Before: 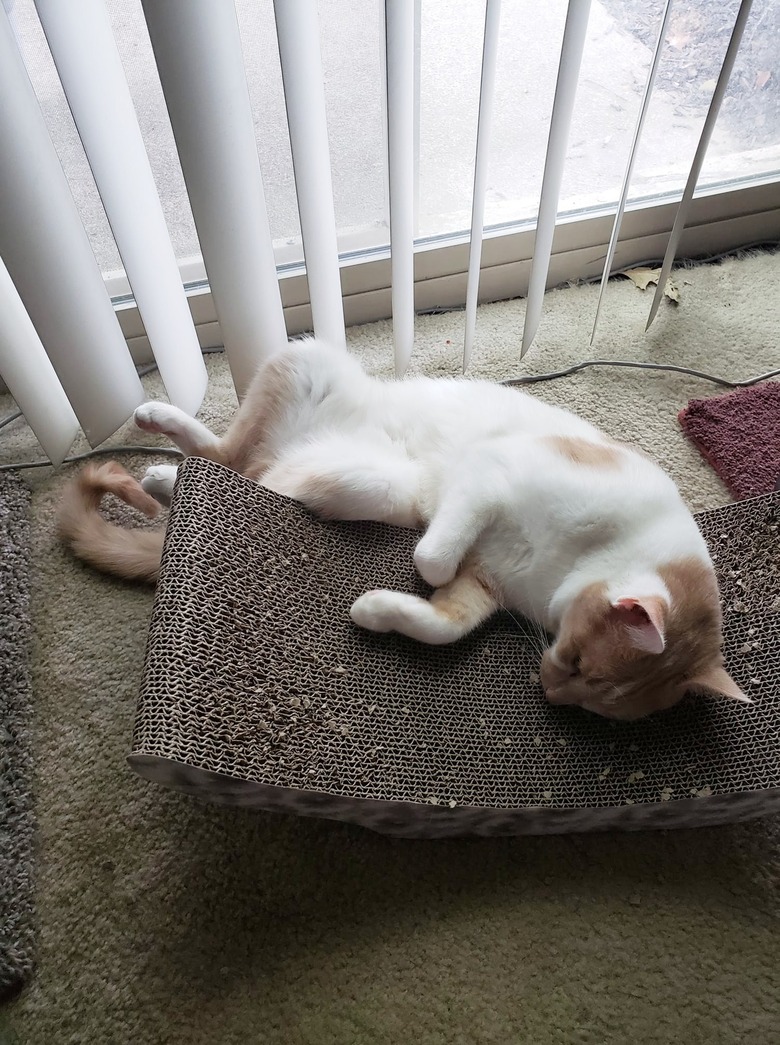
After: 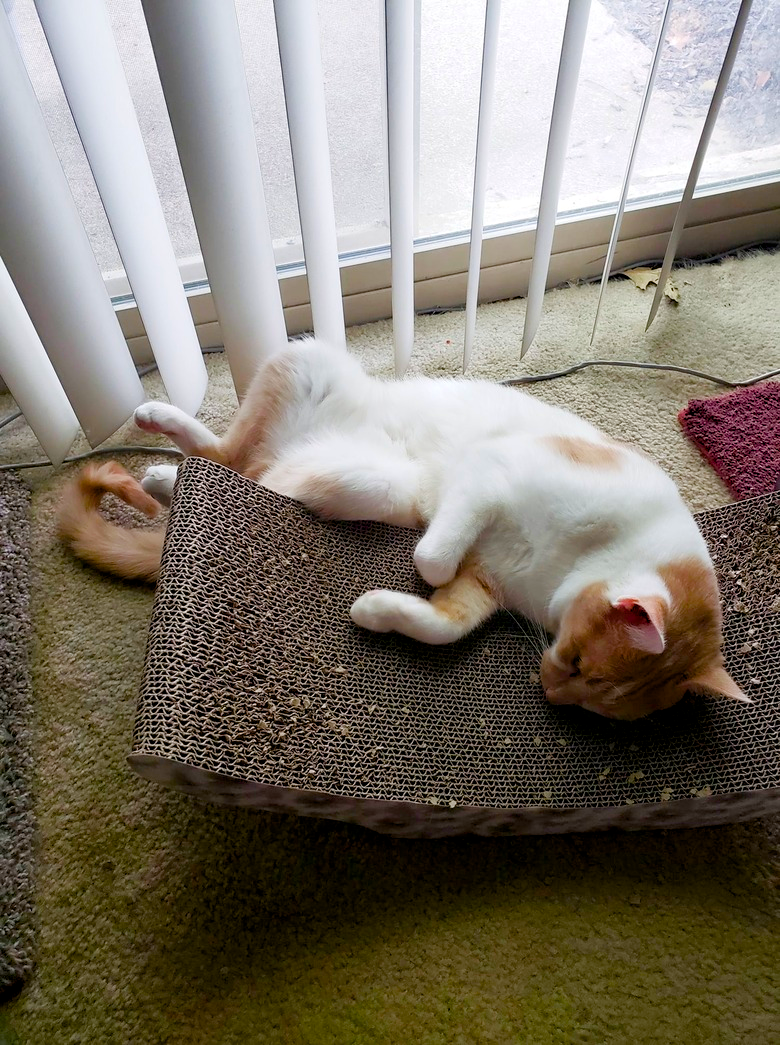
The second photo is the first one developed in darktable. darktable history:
exposure: exposure 0.025 EV, compensate highlight preservation false
color balance rgb: global offset › luminance -0.47%, perceptual saturation grading › global saturation 54.381%, perceptual saturation grading › highlights -50.281%, perceptual saturation grading › mid-tones 40.147%, perceptual saturation grading › shadows 30.096%, global vibrance 33.388%
